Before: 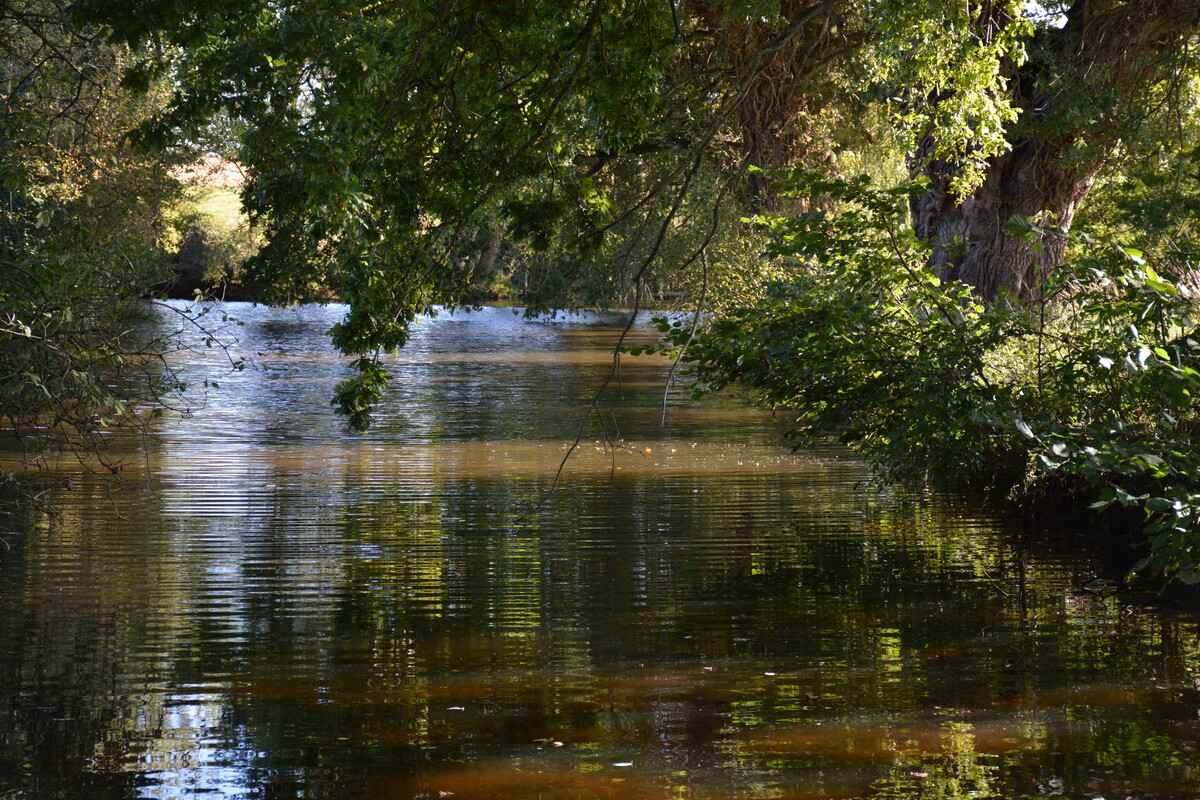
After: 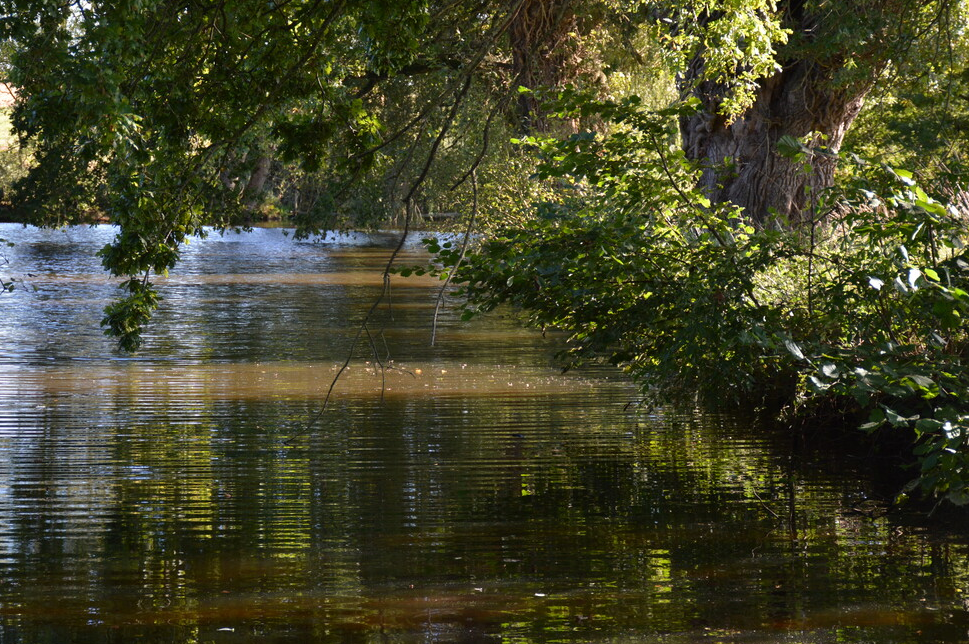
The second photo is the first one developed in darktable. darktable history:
crop: left 19.17%, top 9.906%, right 0%, bottom 9.557%
